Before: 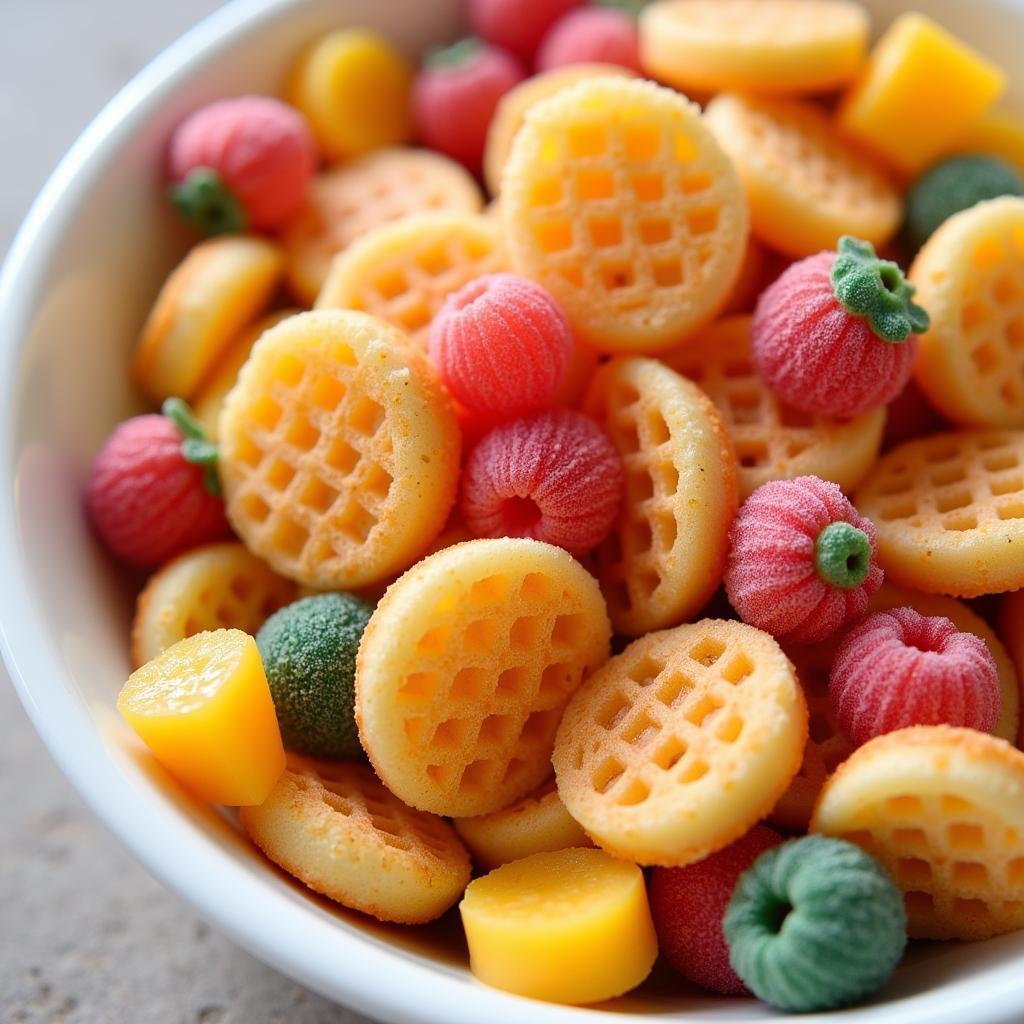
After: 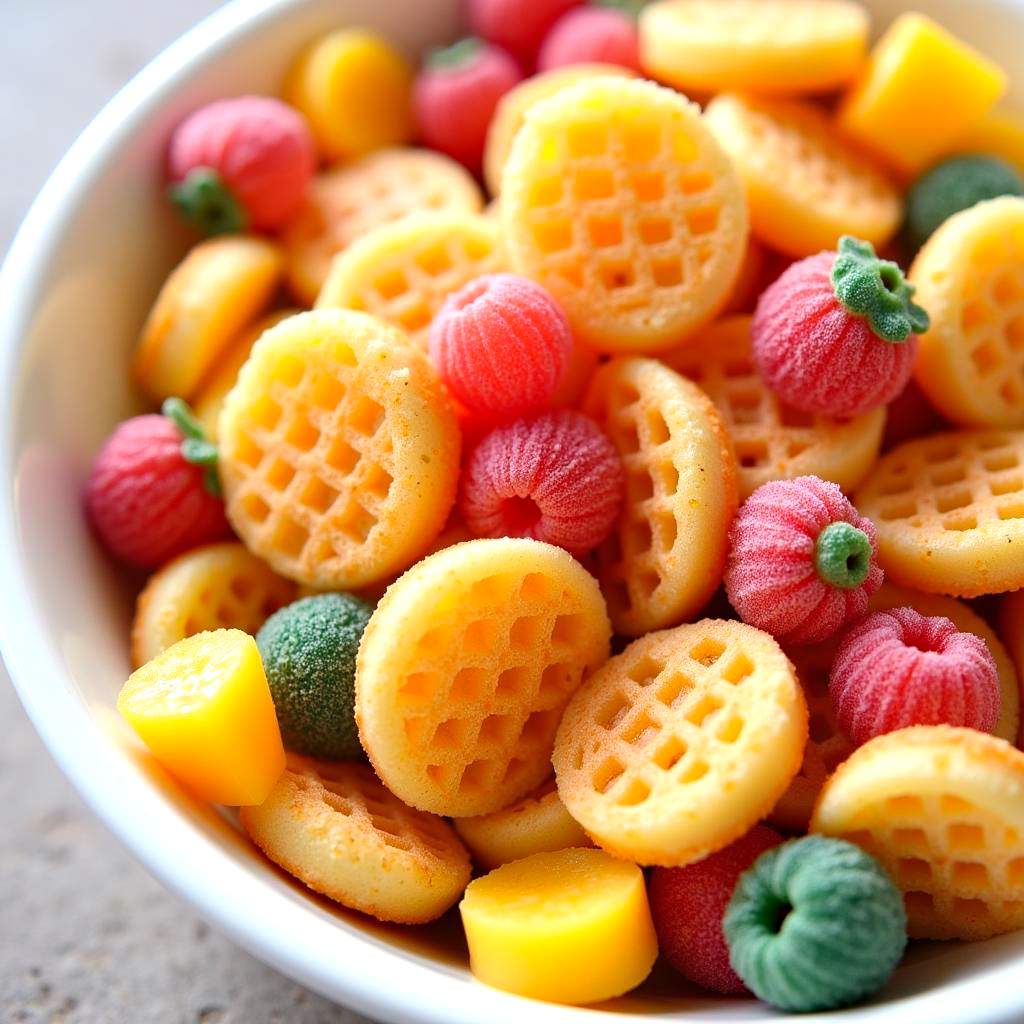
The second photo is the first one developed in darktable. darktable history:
haze removal: compatibility mode true, adaptive false
exposure: exposure 0.426 EV, compensate highlight preservation false
